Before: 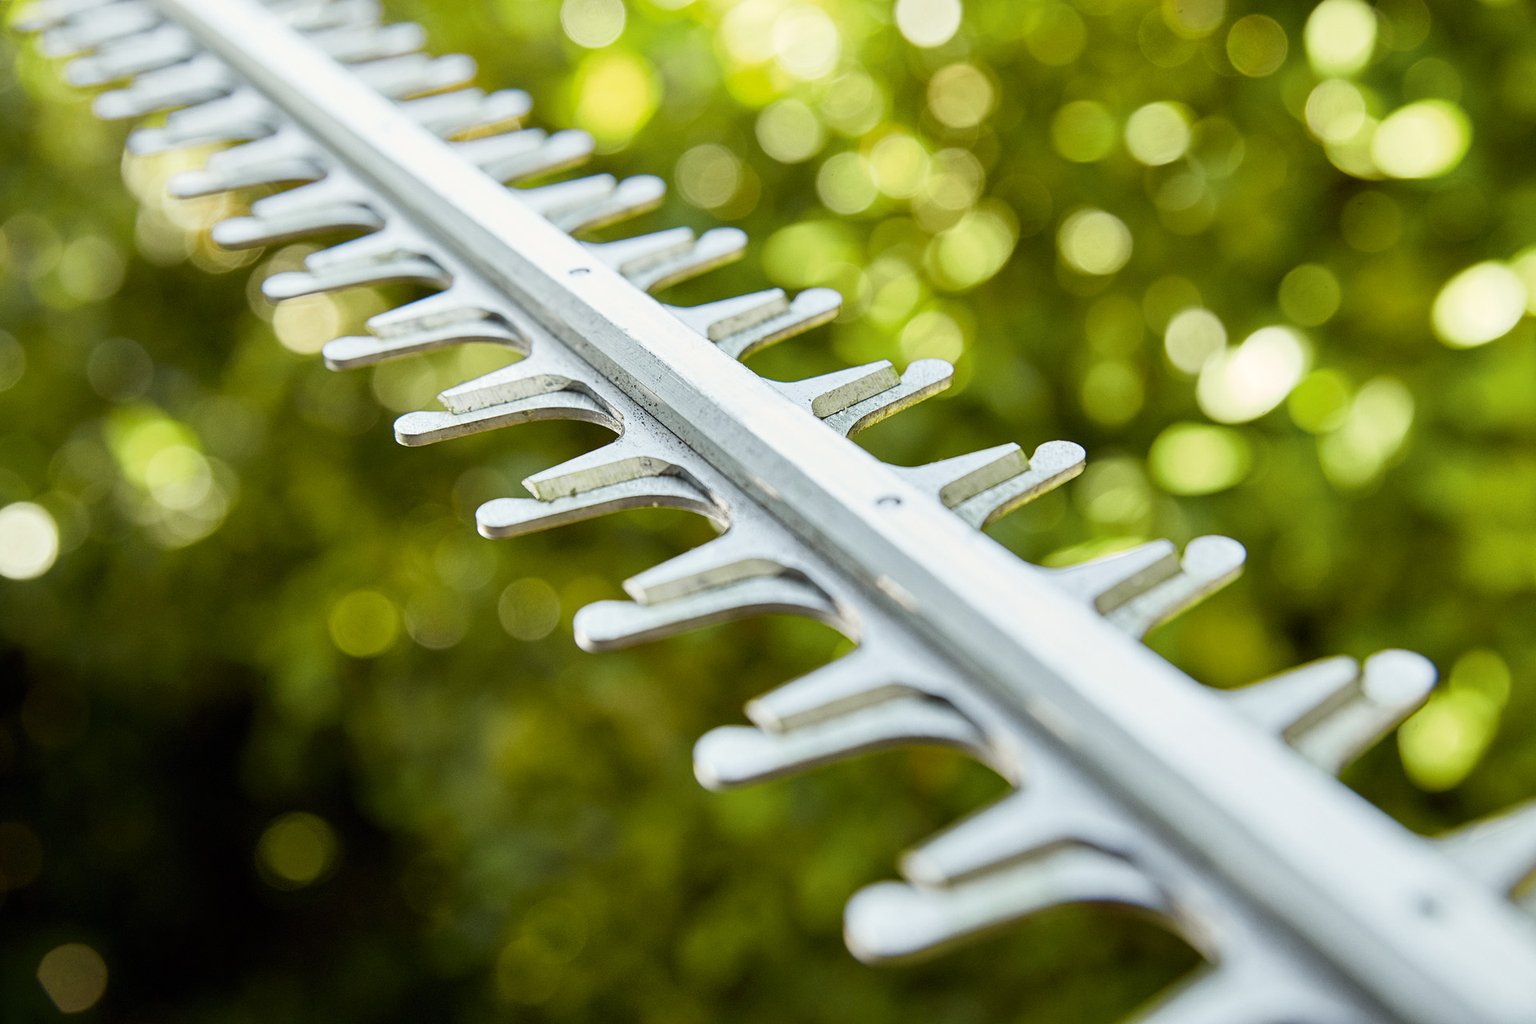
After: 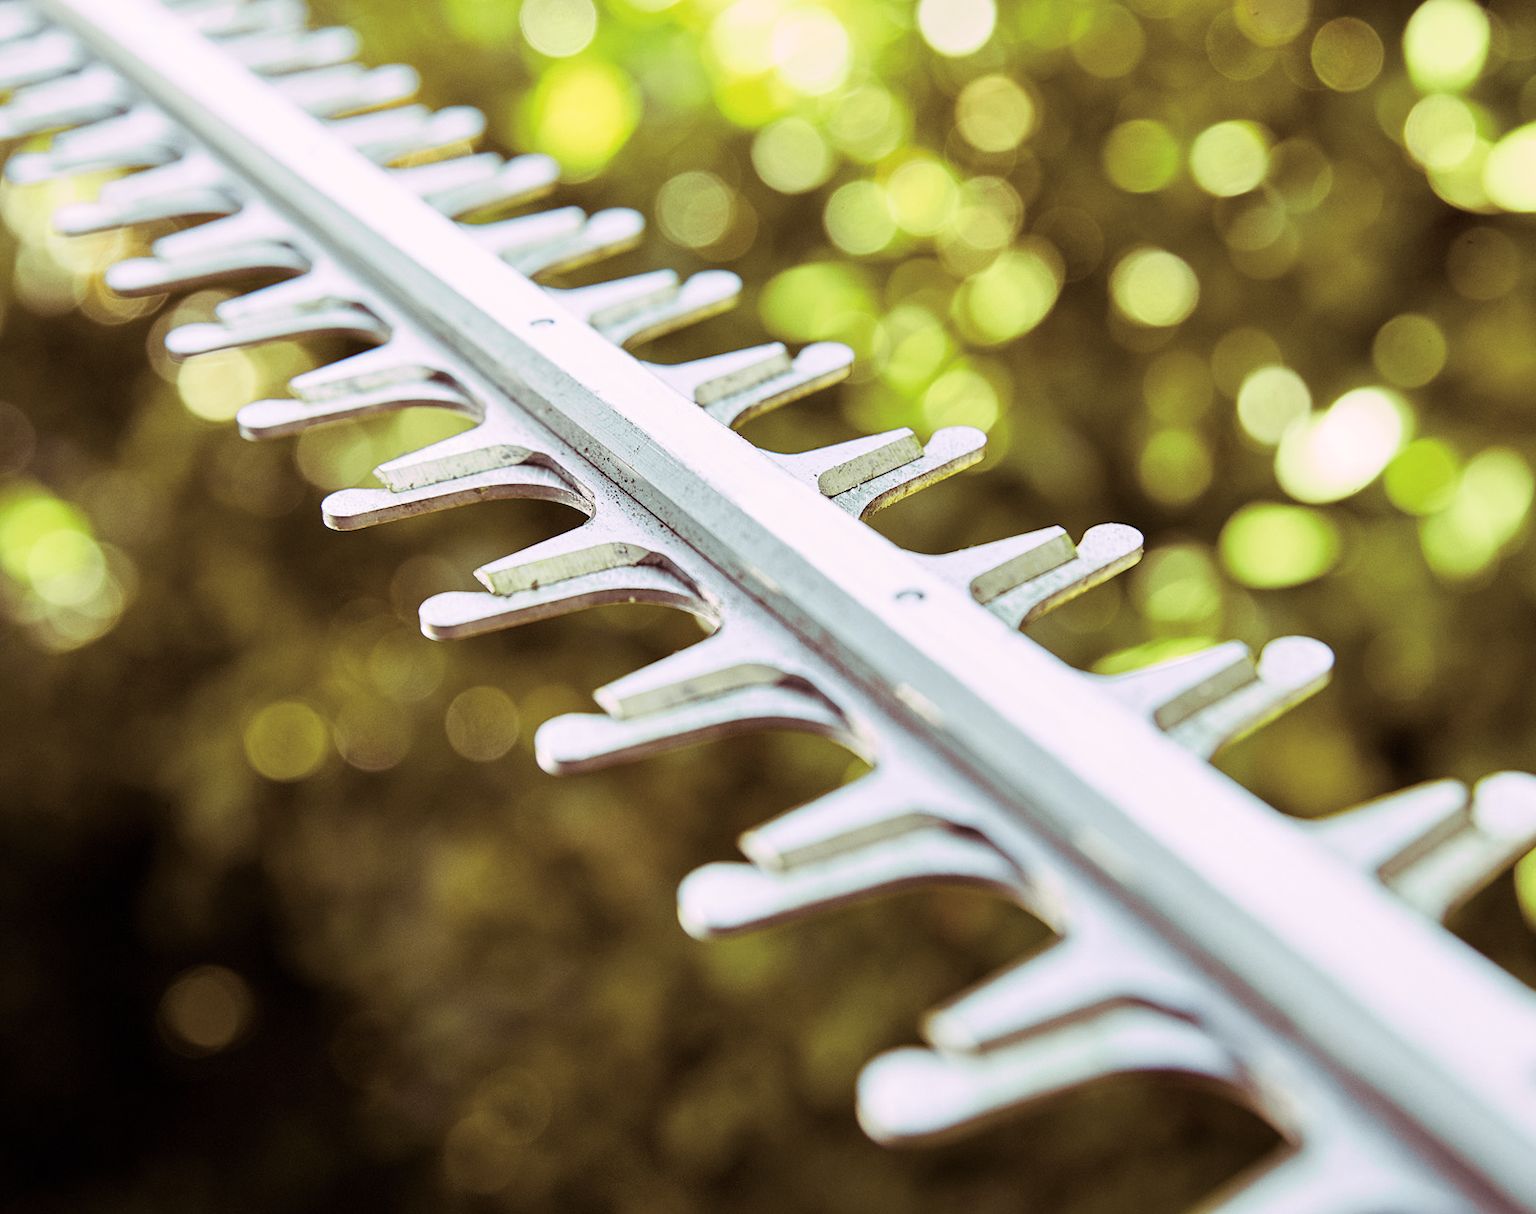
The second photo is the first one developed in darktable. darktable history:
split-toning: highlights › hue 298.8°, highlights › saturation 0.73, compress 41.76%
contrast brightness saturation: contrast 0.15, brightness 0.05
crop: left 8.026%, right 7.374%
